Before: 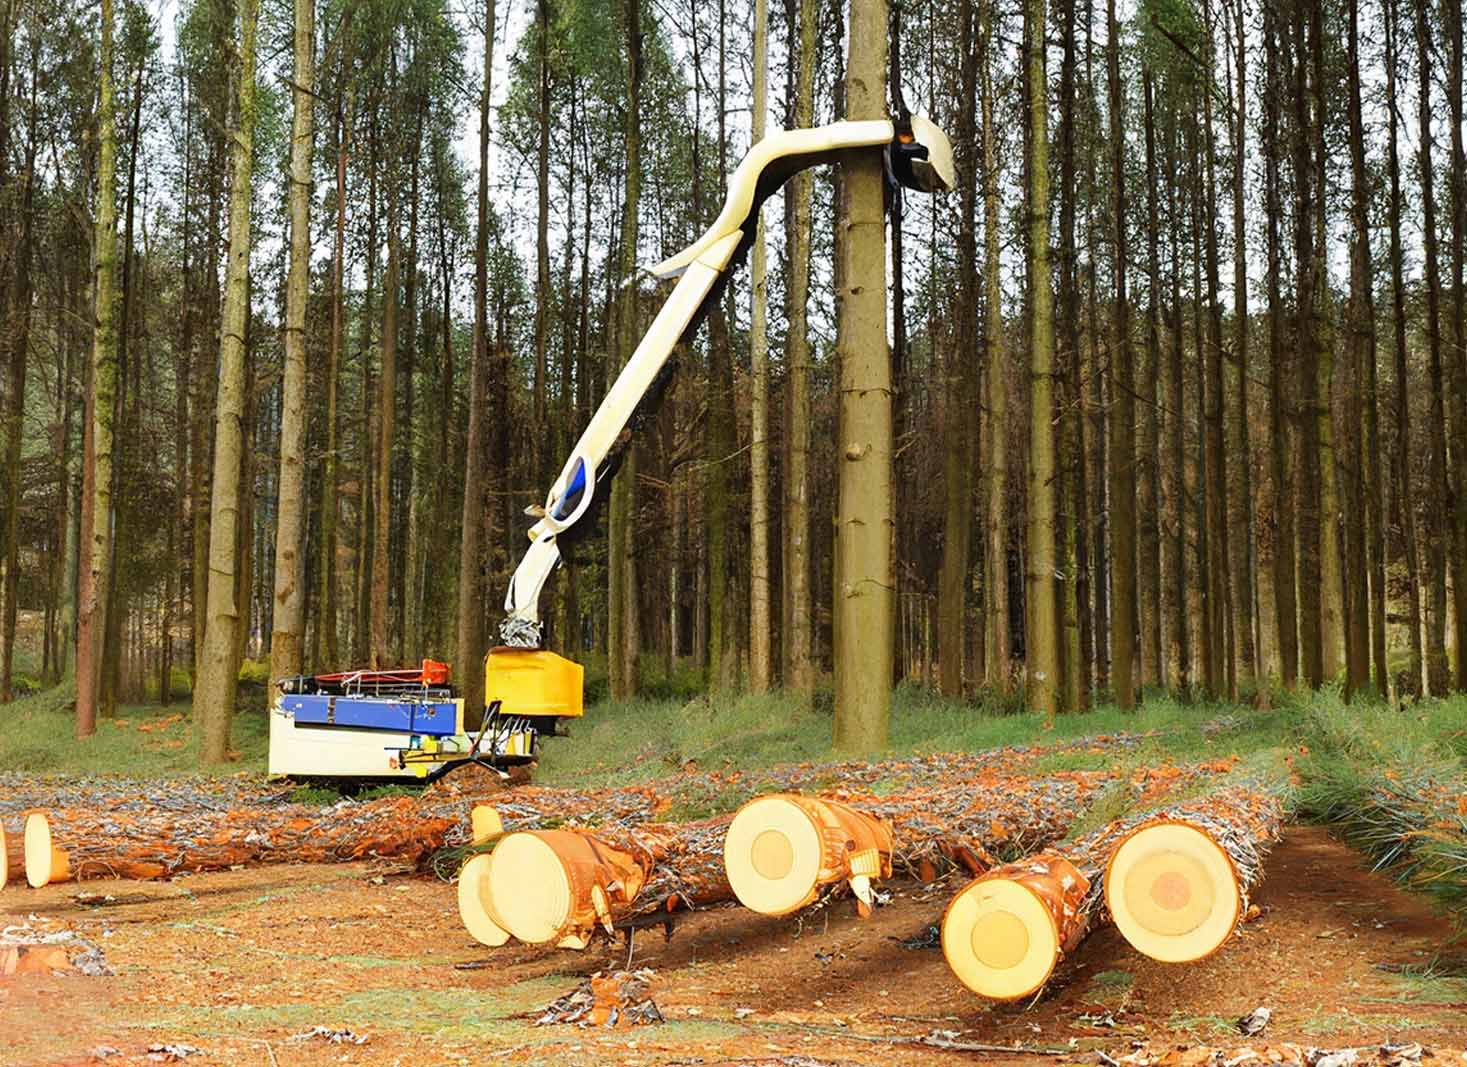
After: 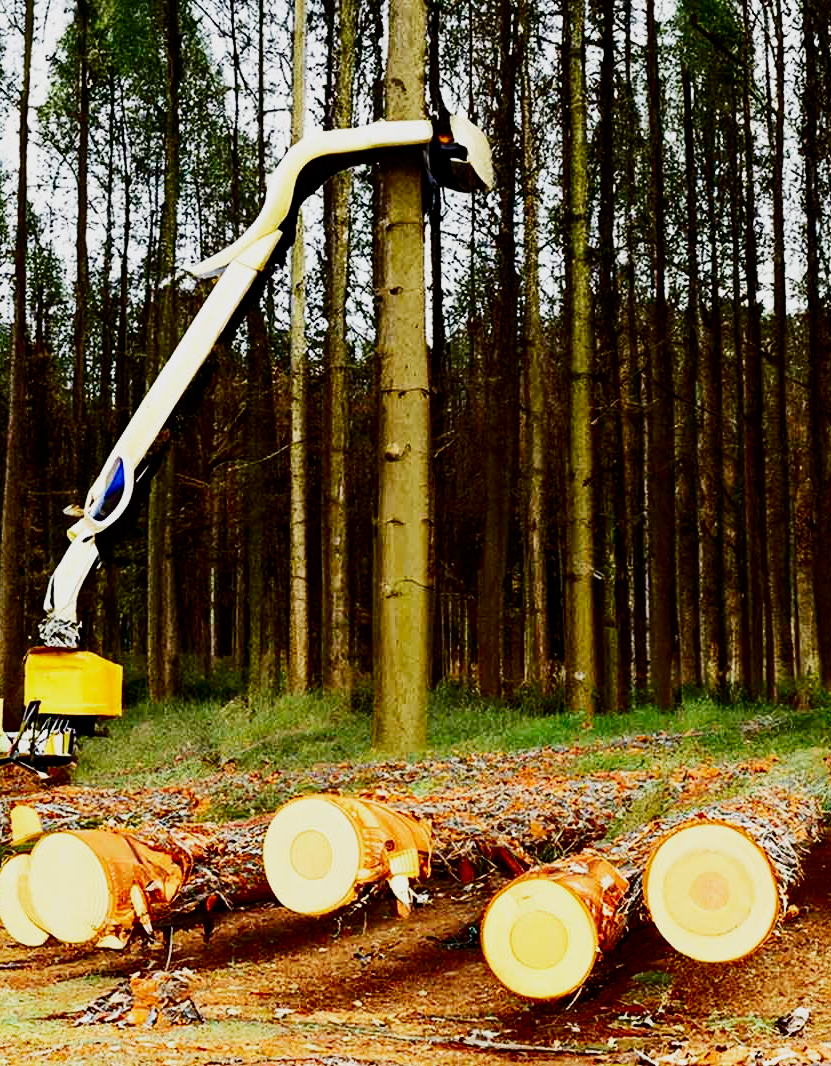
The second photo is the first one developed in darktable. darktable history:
contrast brightness saturation: contrast 0.2, brightness -0.11, saturation 0.1
sigmoid: contrast 1.8, skew -0.2, preserve hue 0%, red attenuation 0.1, red rotation 0.035, green attenuation 0.1, green rotation -0.017, blue attenuation 0.15, blue rotation -0.052, base primaries Rec2020
crop: left 31.458%, top 0%, right 11.876%
haze removal: compatibility mode true, adaptive false
